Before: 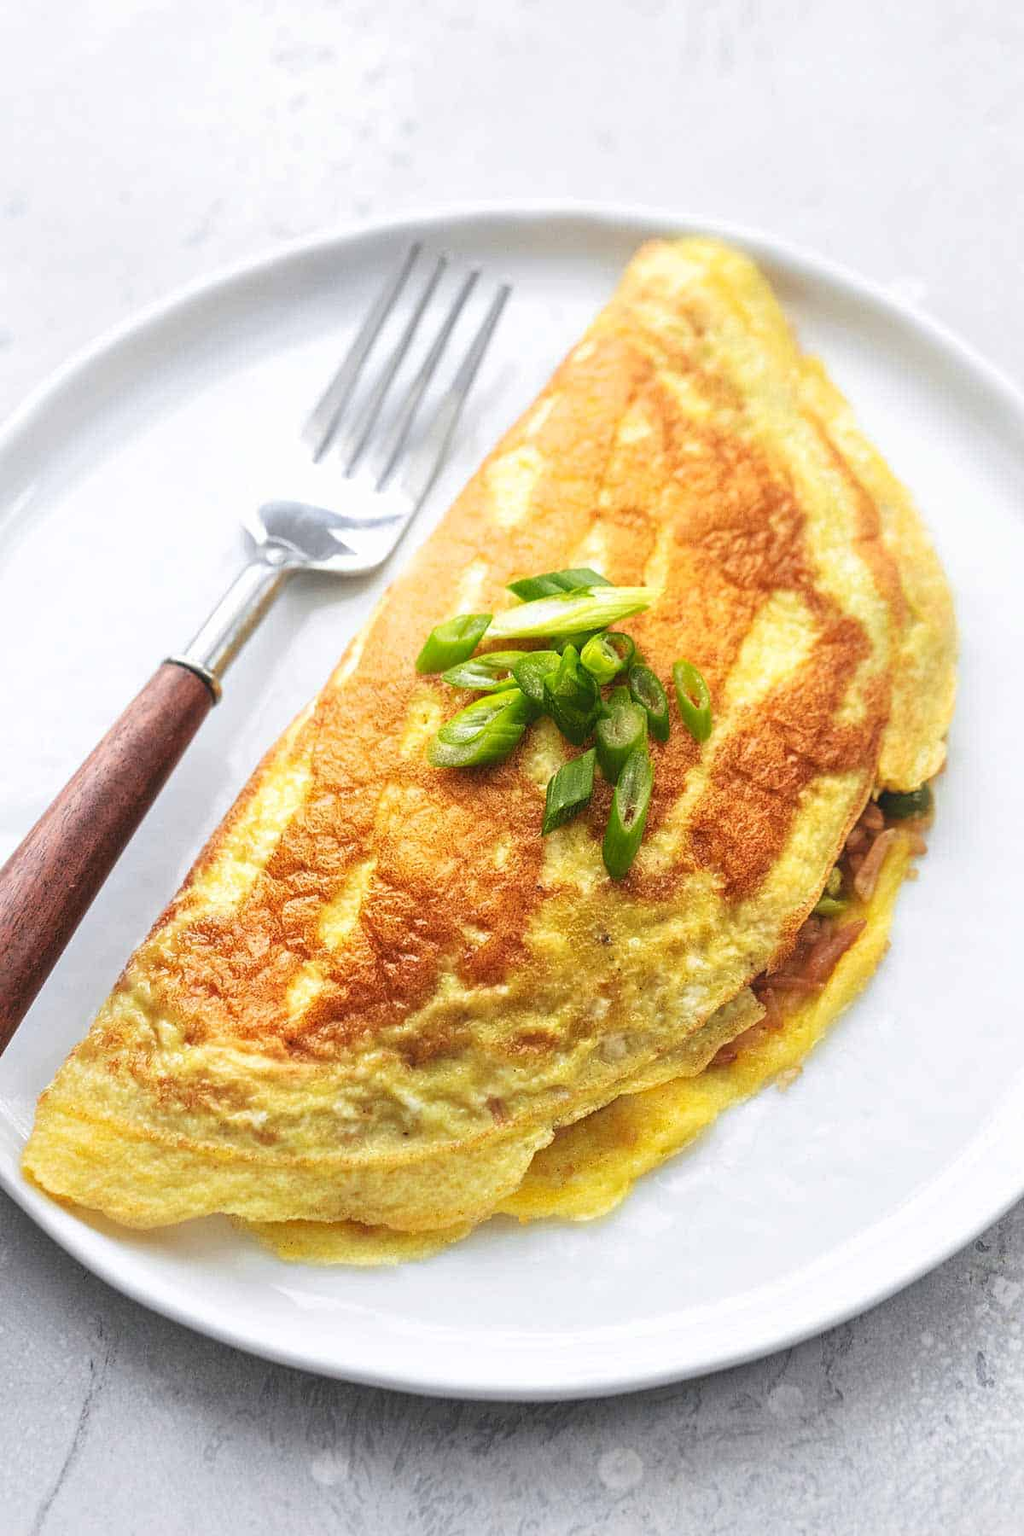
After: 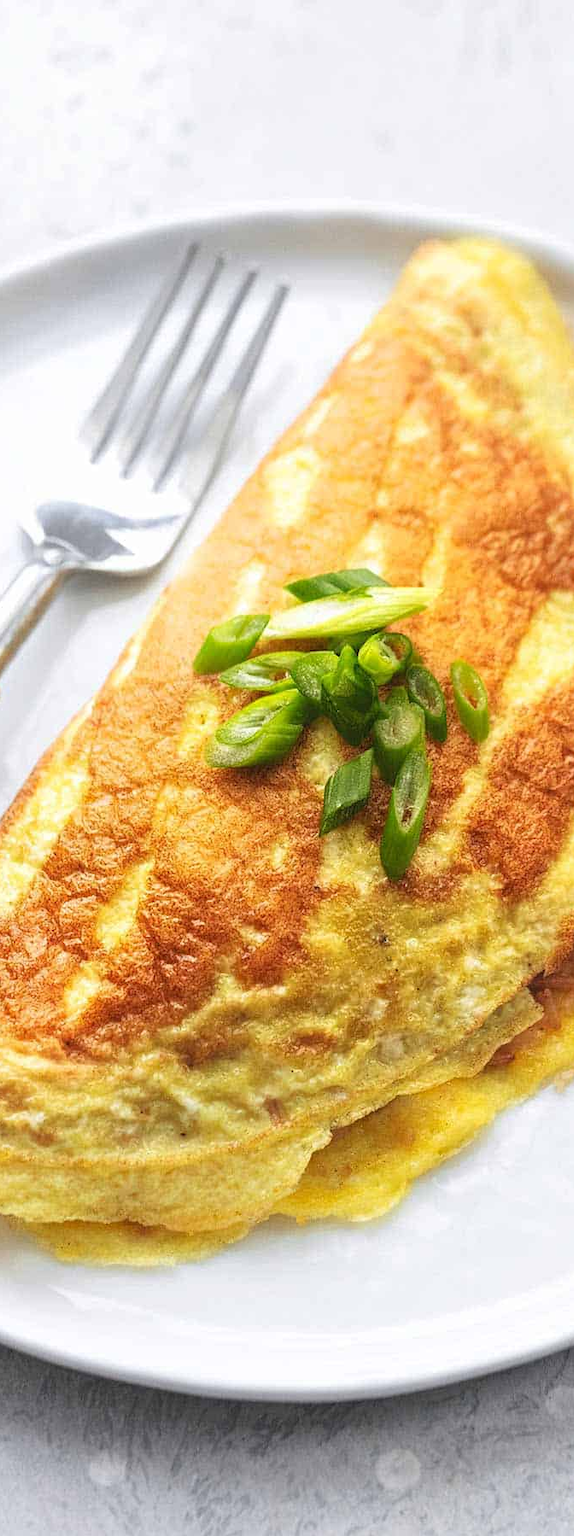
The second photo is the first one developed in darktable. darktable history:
crop: left 21.832%, right 22.084%, bottom 0.001%
